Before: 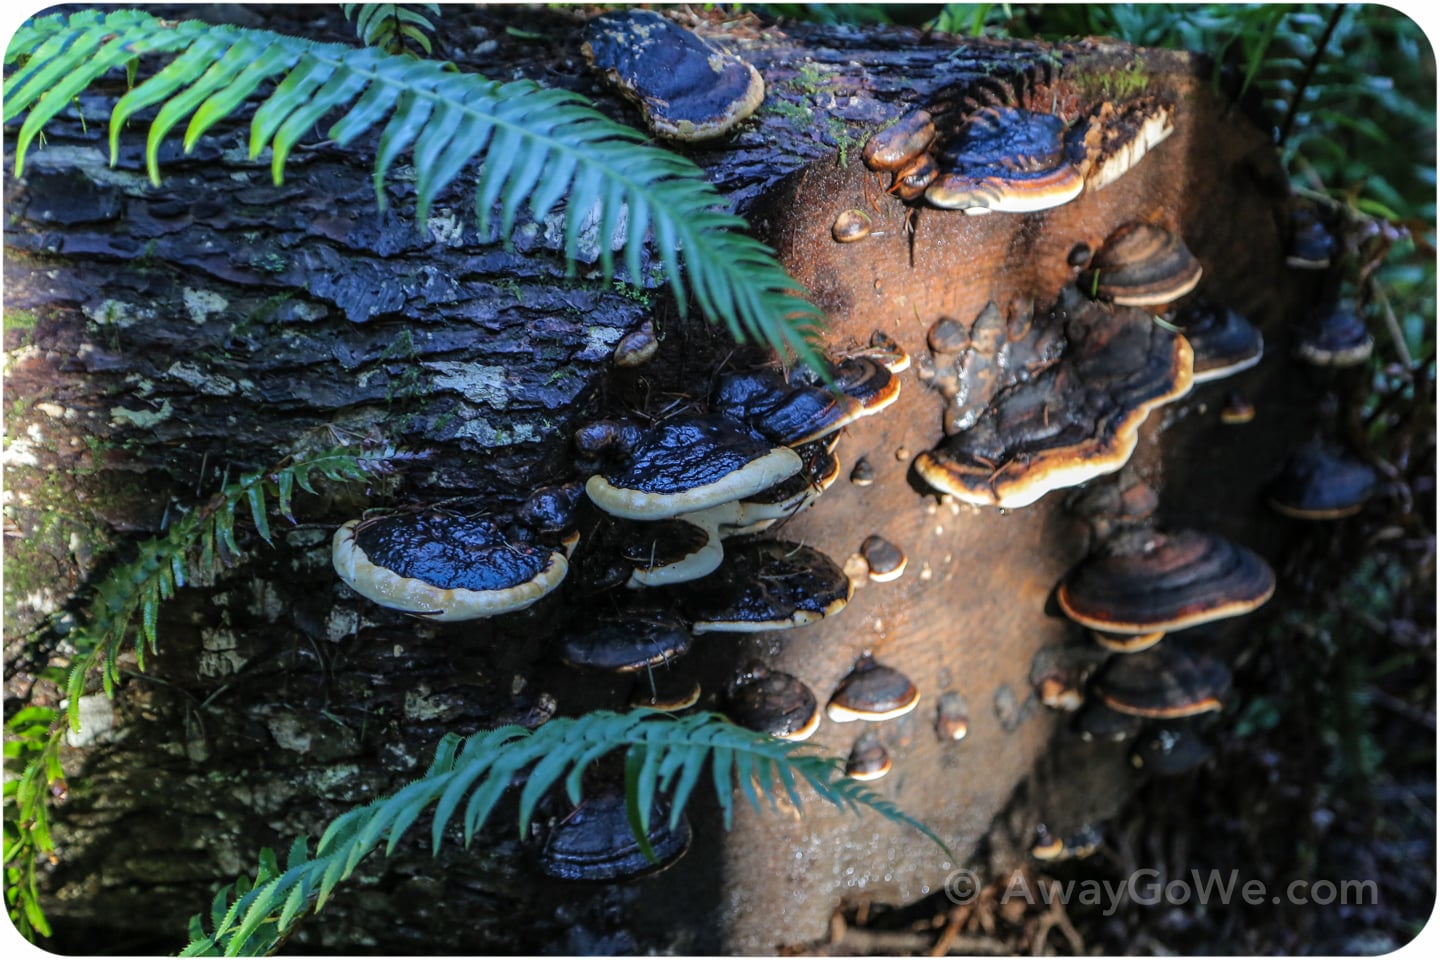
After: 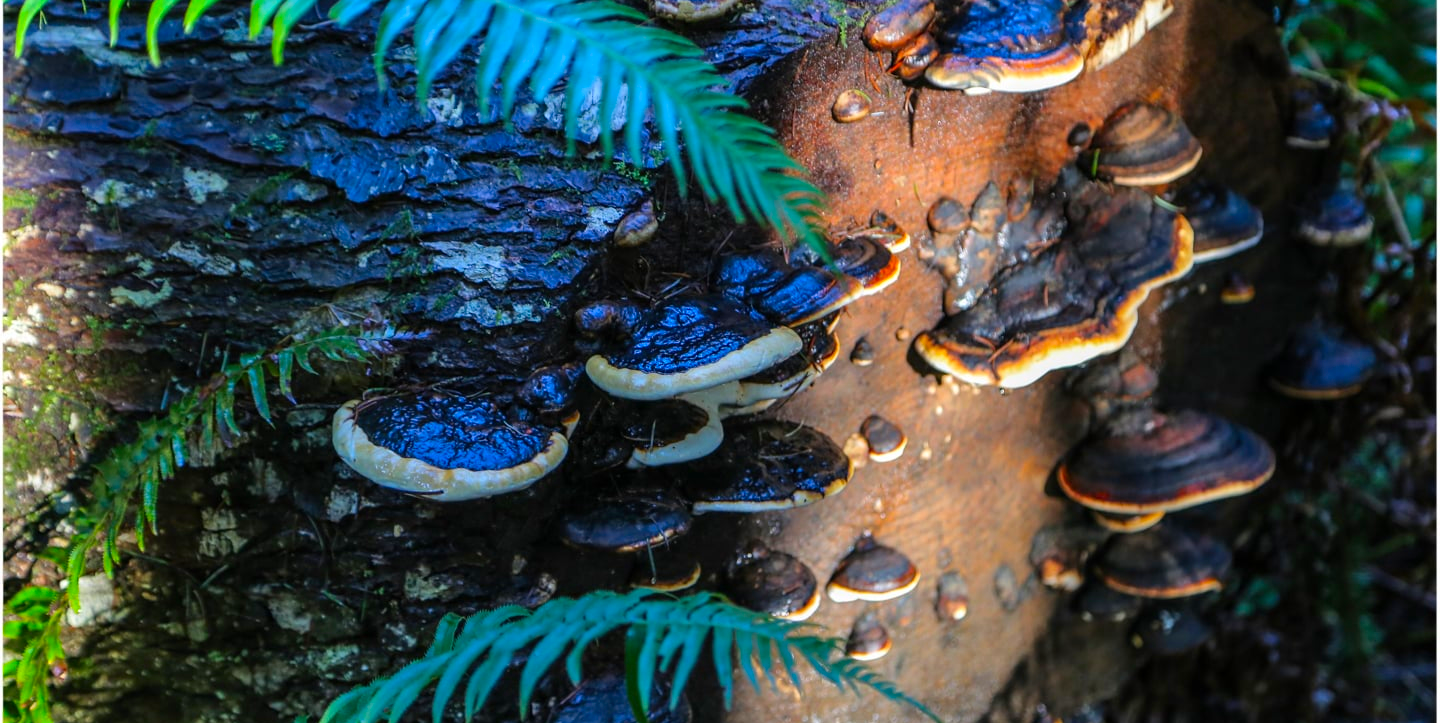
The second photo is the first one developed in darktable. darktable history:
crop and rotate: top 12.511%, bottom 12.172%
contrast brightness saturation: saturation 0.505
